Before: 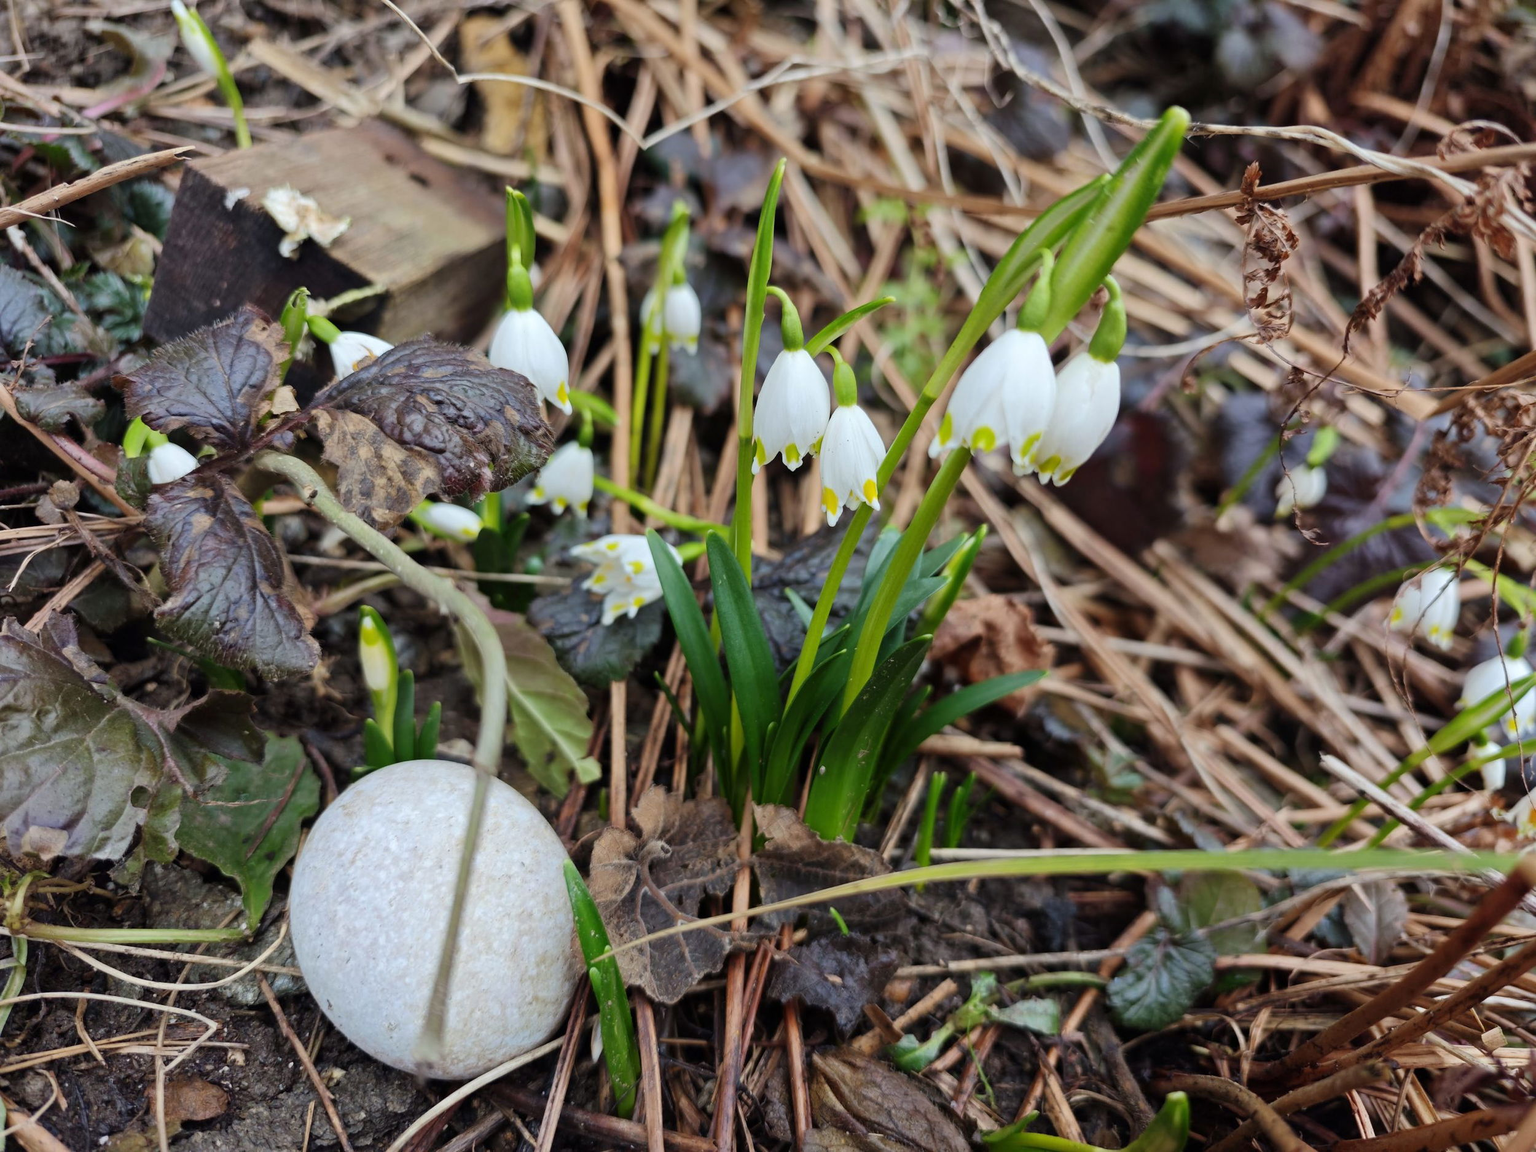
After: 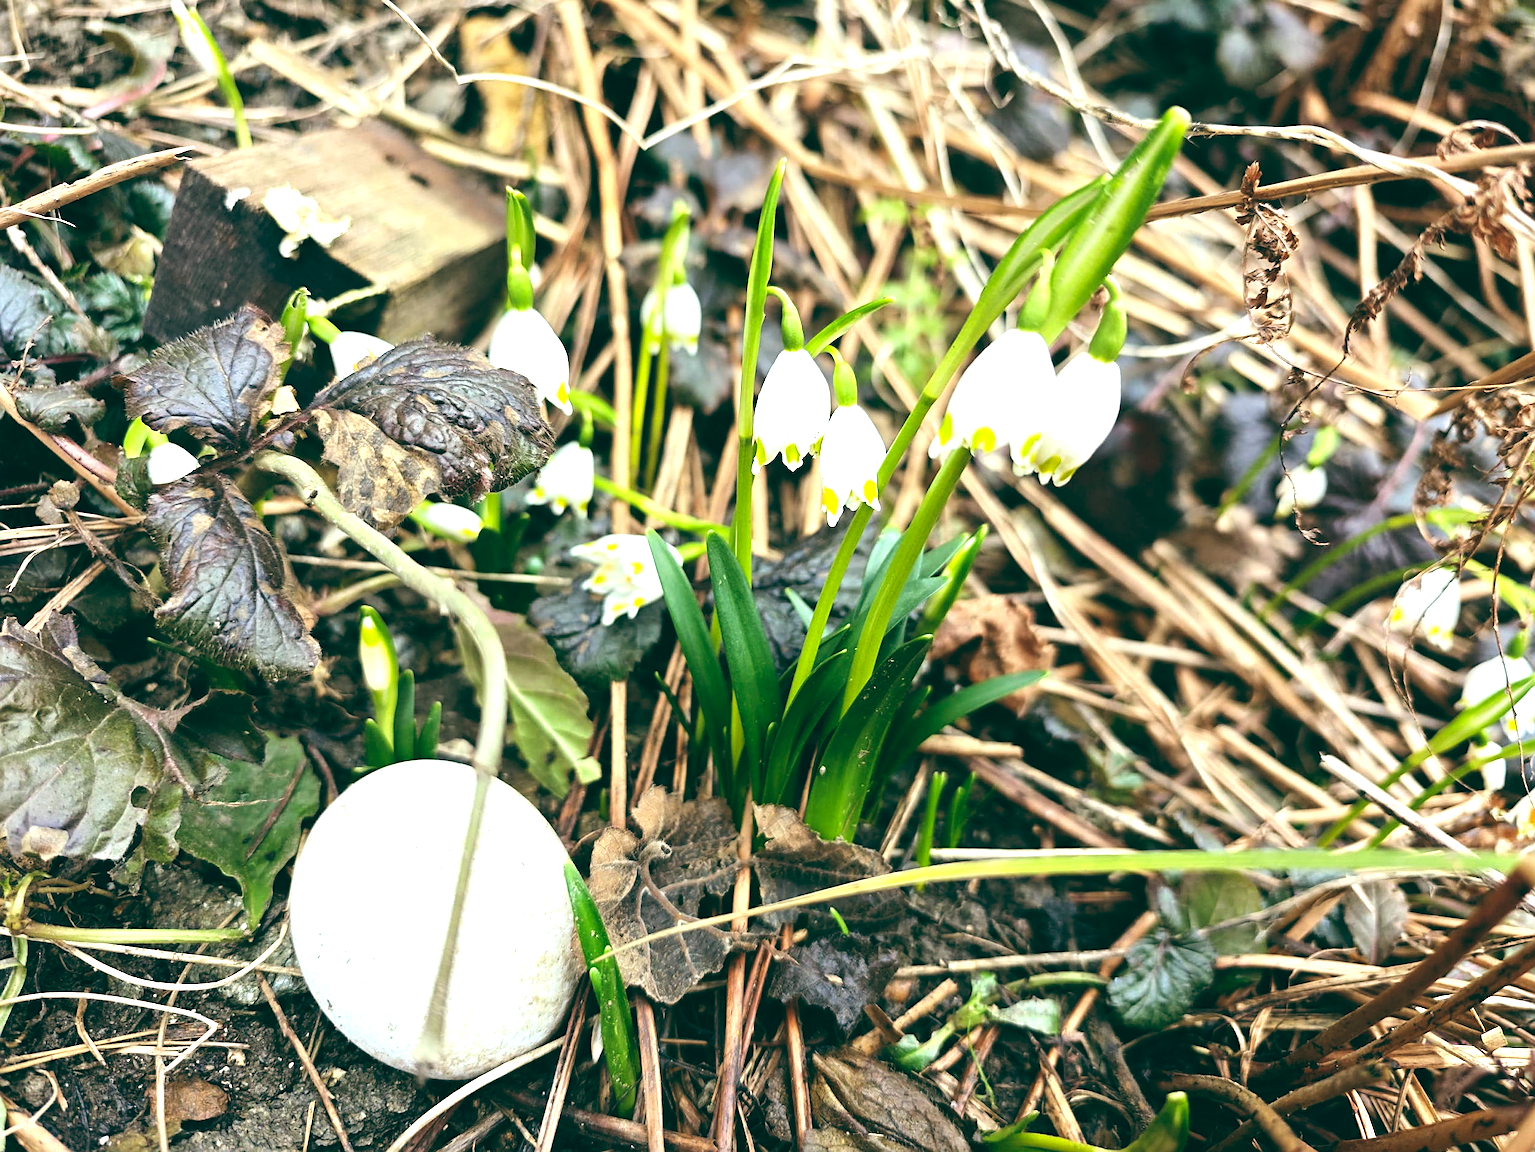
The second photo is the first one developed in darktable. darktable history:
sharpen: on, module defaults
tone equalizer: -8 EV -0.417 EV, -7 EV -0.389 EV, -6 EV -0.333 EV, -5 EV -0.222 EV, -3 EV 0.222 EV, -2 EV 0.333 EV, -1 EV 0.389 EV, +0 EV 0.417 EV, edges refinement/feathering 500, mask exposure compensation -1.57 EV, preserve details no
exposure: black level correction 0, exposure 1.1 EV, compensate exposure bias true, compensate highlight preservation false
color balance: lift [1.005, 0.99, 1.007, 1.01], gamma [1, 1.034, 1.032, 0.966], gain [0.873, 1.055, 1.067, 0.933]
